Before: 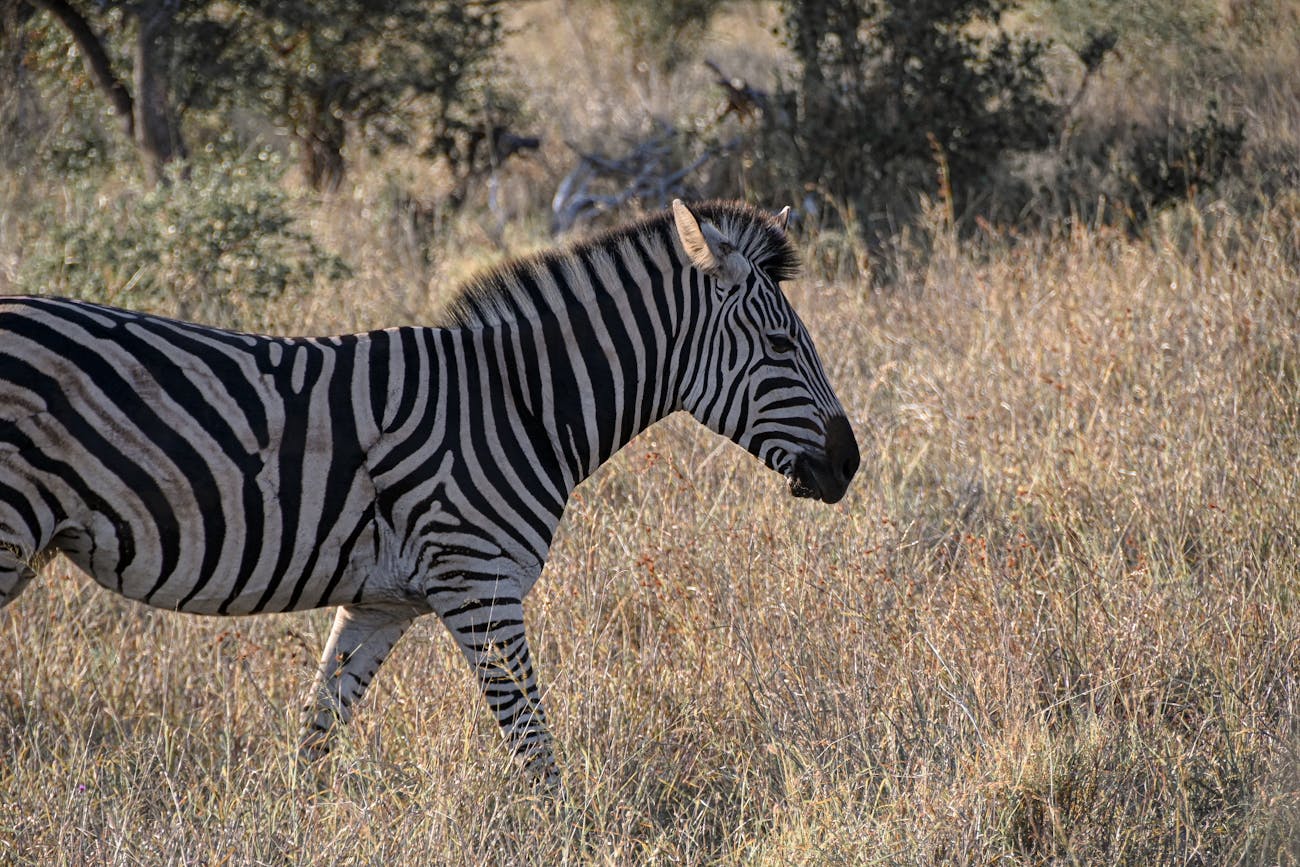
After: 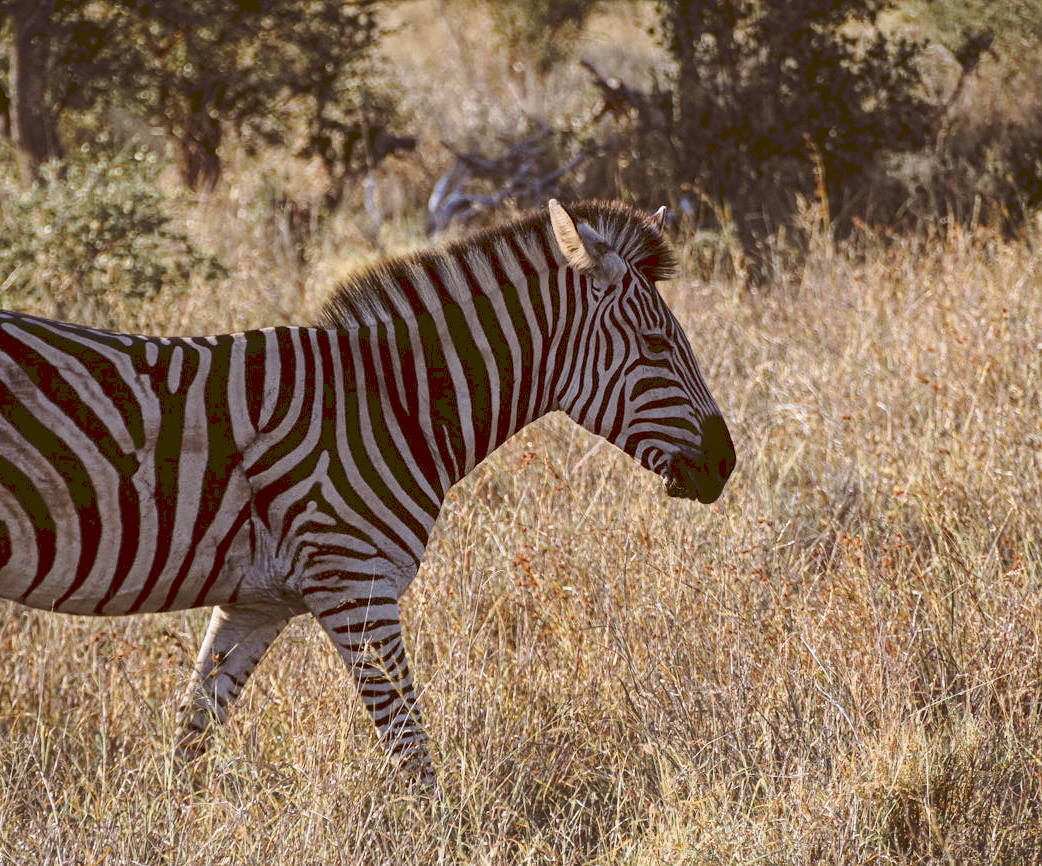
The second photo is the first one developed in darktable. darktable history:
exposure: compensate highlight preservation false
tone curve: curves: ch0 [(0, 0) (0.003, 0.161) (0.011, 0.161) (0.025, 0.161) (0.044, 0.161) (0.069, 0.161) (0.1, 0.161) (0.136, 0.163) (0.177, 0.179) (0.224, 0.207) (0.277, 0.243) (0.335, 0.292) (0.399, 0.361) (0.468, 0.452) (0.543, 0.547) (0.623, 0.638) (0.709, 0.731) (0.801, 0.826) (0.898, 0.911) (1, 1)], preserve colors none
crop and rotate: left 9.597%, right 10.195%
color balance: lift [1, 1.011, 0.999, 0.989], gamma [1.109, 1.045, 1.039, 0.955], gain [0.917, 0.936, 0.952, 1.064], contrast 2.32%, contrast fulcrum 19%, output saturation 101%
